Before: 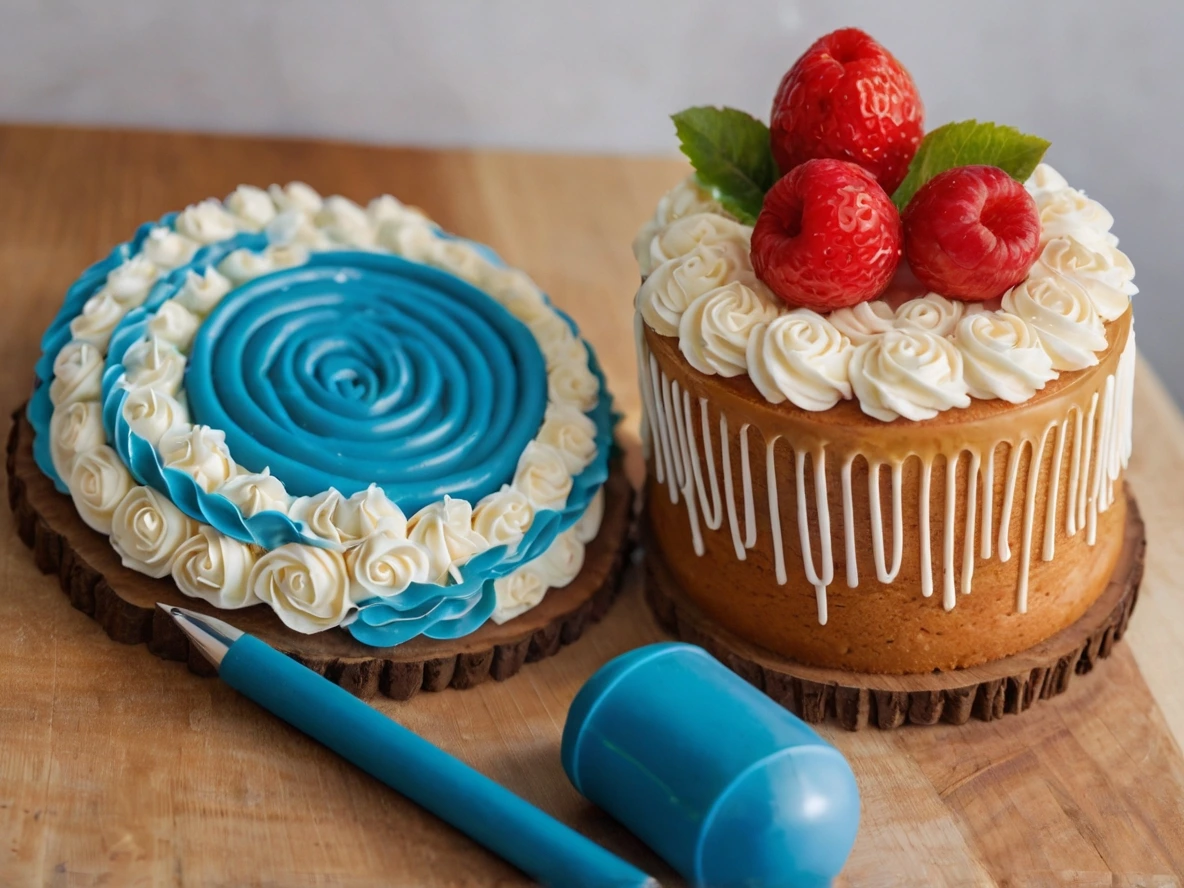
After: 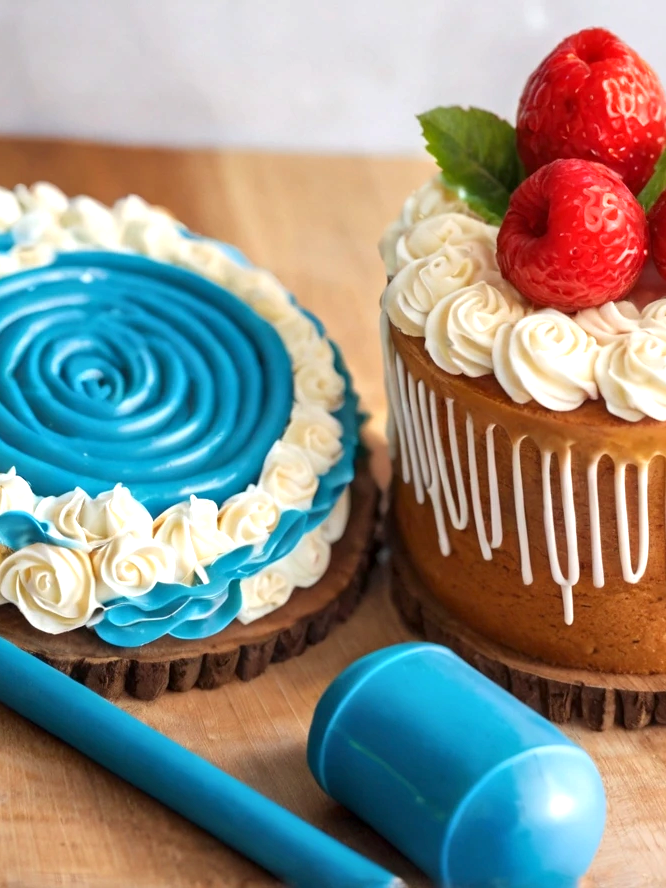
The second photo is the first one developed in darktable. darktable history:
crop: left 21.496%, right 22.254%
local contrast: mode bilateral grid, contrast 20, coarseness 50, detail 120%, midtone range 0.2
exposure: black level correction 0, exposure 0.7 EV, compensate exposure bias true, compensate highlight preservation false
